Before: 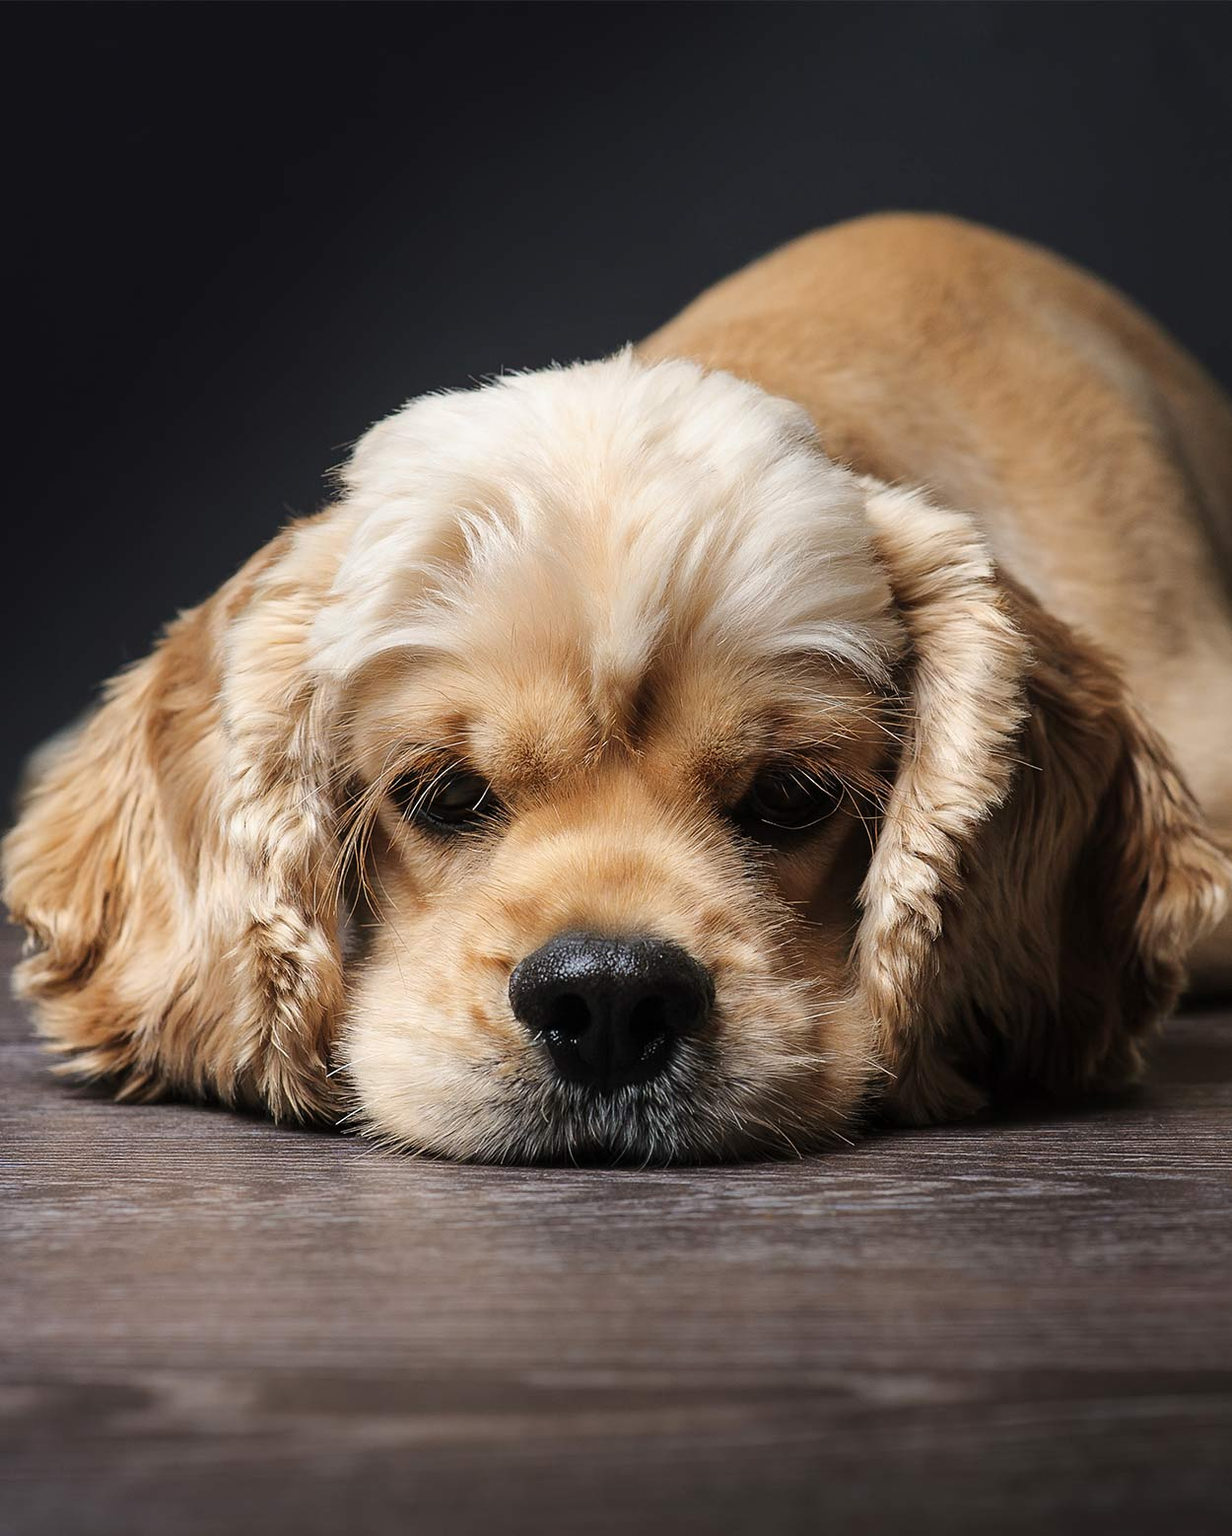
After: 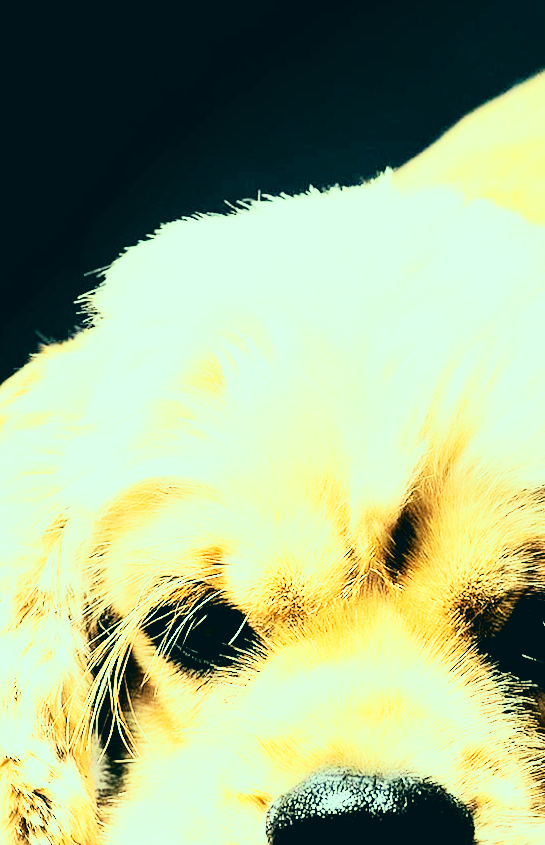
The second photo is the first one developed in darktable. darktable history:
color correction: highlights a* -20.08, highlights b* 9.8, shadows a* -20.4, shadows b* -10.76
crop: left 20.248%, top 10.86%, right 35.675%, bottom 34.321%
base curve: curves: ch0 [(0, 0.003) (0.001, 0.002) (0.006, 0.004) (0.02, 0.022) (0.048, 0.086) (0.094, 0.234) (0.162, 0.431) (0.258, 0.629) (0.385, 0.8) (0.548, 0.918) (0.751, 0.988) (1, 1)], preserve colors none
contrast brightness saturation: contrast 0.15, brightness -0.01, saturation 0.1
tone curve: curves: ch0 [(0, 0) (0.003, 0.002) (0.011, 0.008) (0.025, 0.019) (0.044, 0.034) (0.069, 0.053) (0.1, 0.079) (0.136, 0.127) (0.177, 0.191) (0.224, 0.274) (0.277, 0.367) (0.335, 0.465) (0.399, 0.552) (0.468, 0.643) (0.543, 0.737) (0.623, 0.82) (0.709, 0.891) (0.801, 0.928) (0.898, 0.963) (1, 1)], color space Lab, independent channels, preserve colors none
white balance: red 1.045, blue 0.932
rotate and perspective: rotation 0.174°, lens shift (vertical) 0.013, lens shift (horizontal) 0.019, shear 0.001, automatic cropping original format, crop left 0.007, crop right 0.991, crop top 0.016, crop bottom 0.997
rgb levels: levels [[0.013, 0.434, 0.89], [0, 0.5, 1], [0, 0.5, 1]]
